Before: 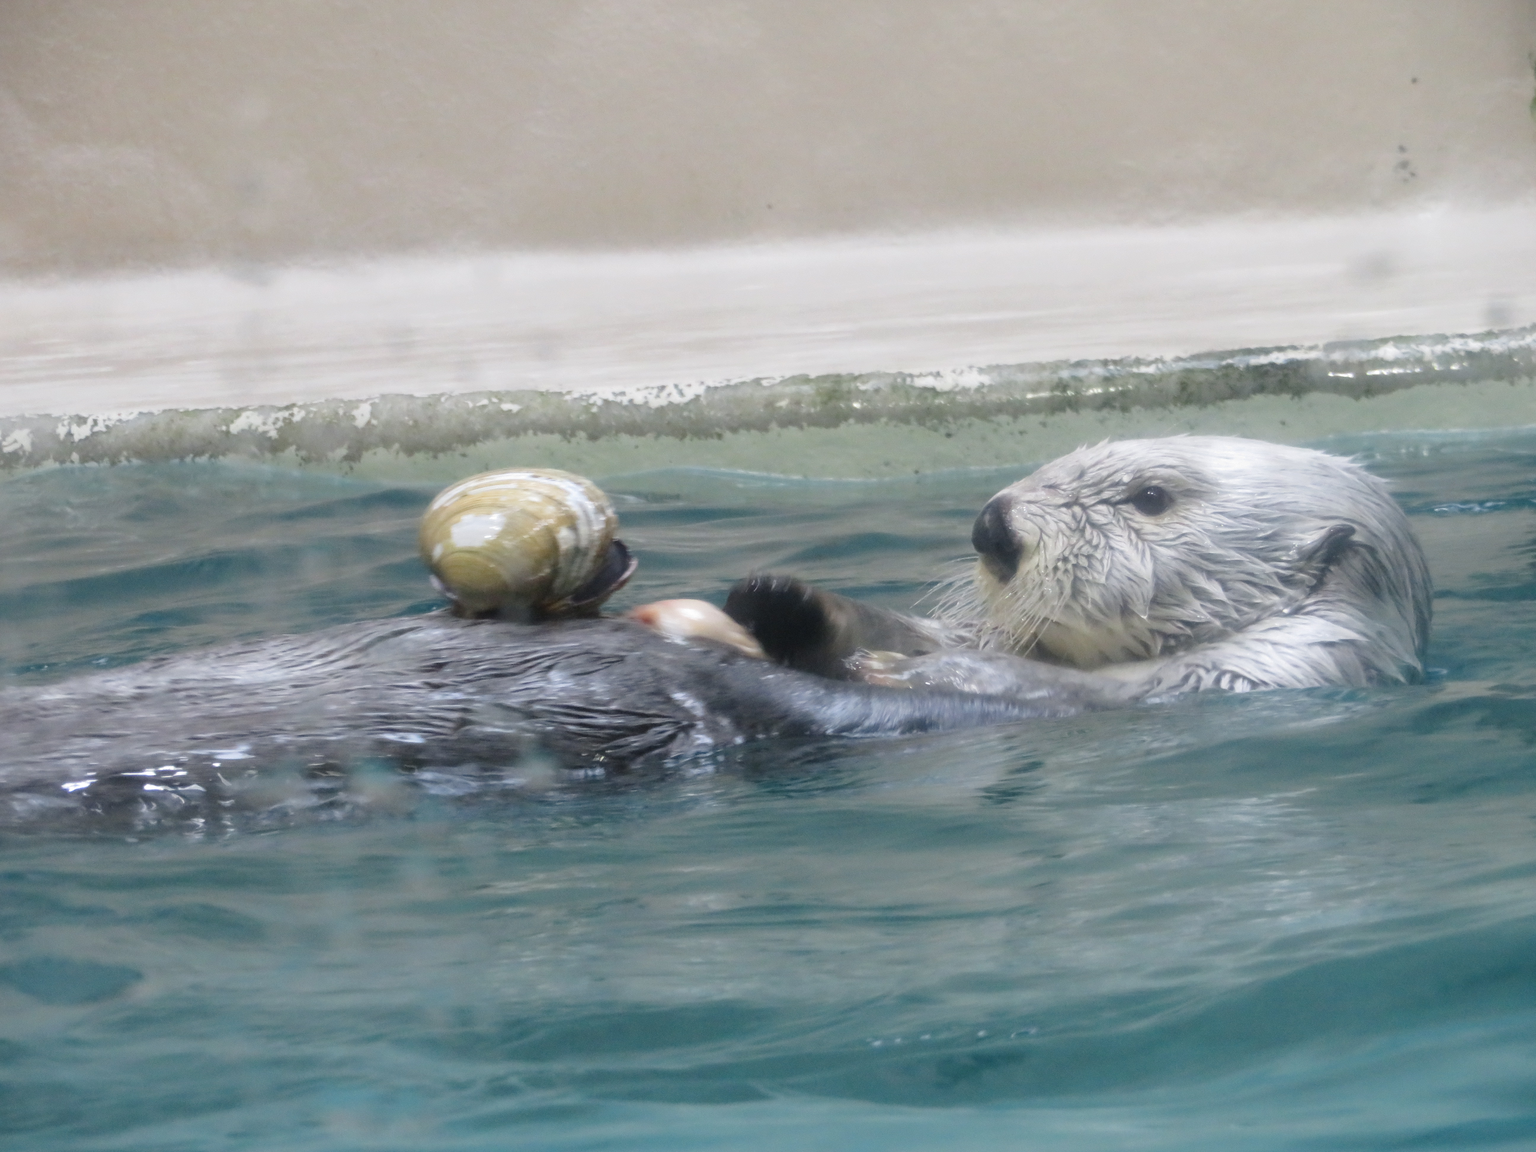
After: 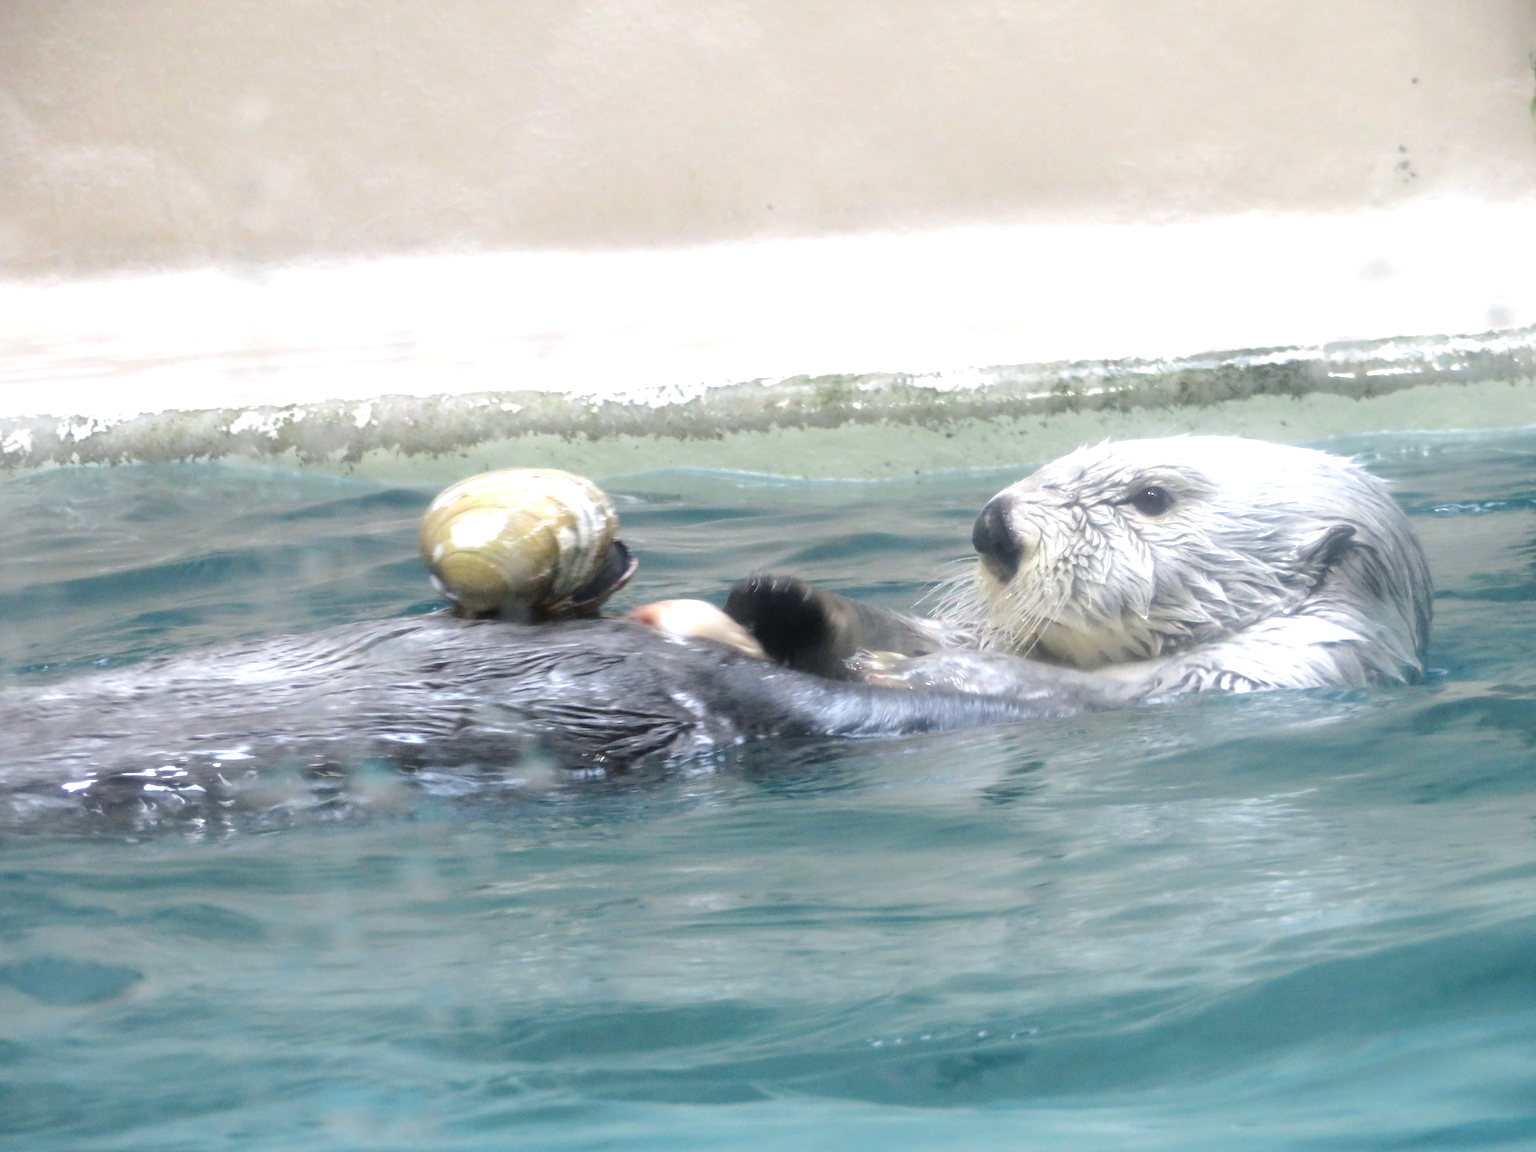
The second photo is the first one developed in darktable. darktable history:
tone equalizer: -8 EV -0.732 EV, -7 EV -0.724 EV, -6 EV -0.573 EV, -5 EV -0.37 EV, -3 EV 0.375 EV, -2 EV 0.6 EV, -1 EV 0.69 EV, +0 EV 0.741 EV
